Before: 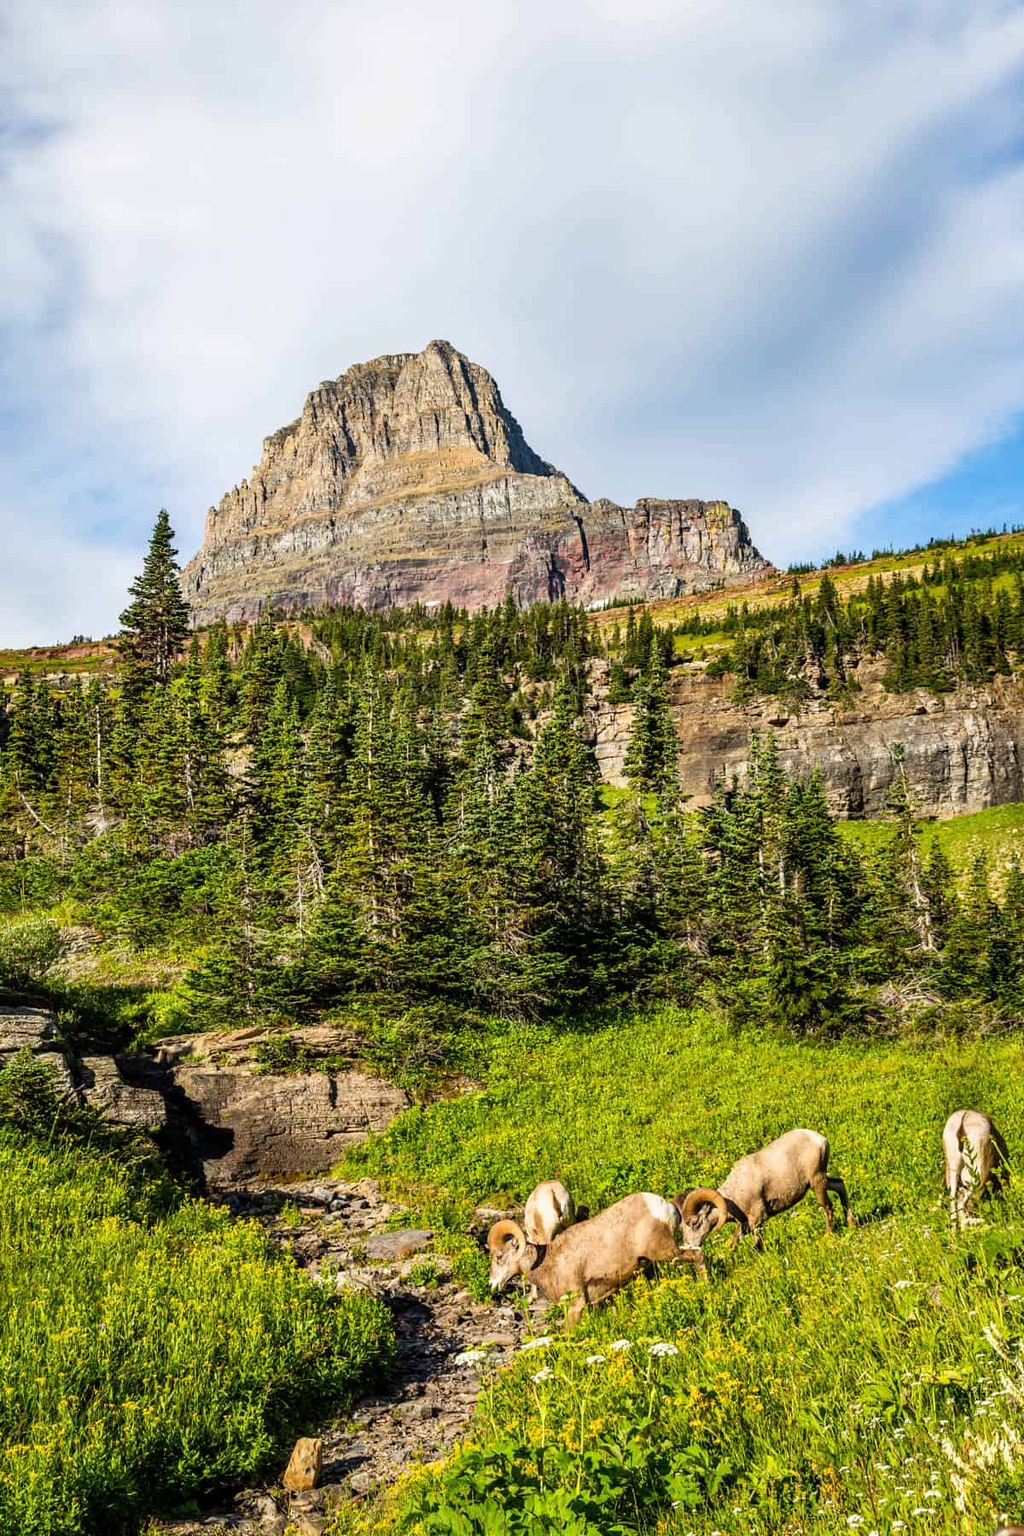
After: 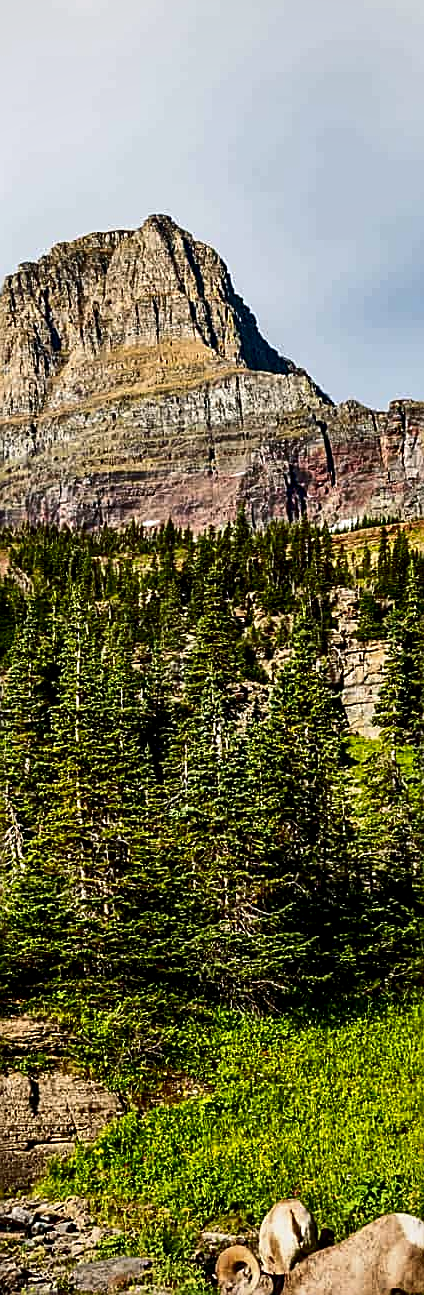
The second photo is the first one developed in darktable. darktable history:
contrast brightness saturation: contrast 0.188, brightness -0.234, saturation 0.112
crop and rotate: left 29.674%, top 10.253%, right 34.951%, bottom 17.79%
vignetting: fall-off radius 61.2%, brightness -0.199
sharpen: amount 0.744
local contrast: highlights 103%, shadows 101%, detail 119%, midtone range 0.2
levels: mode automatic, levels [0.062, 0.494, 0.925]
exposure: exposure -0.176 EV, compensate exposure bias true, compensate highlight preservation false
